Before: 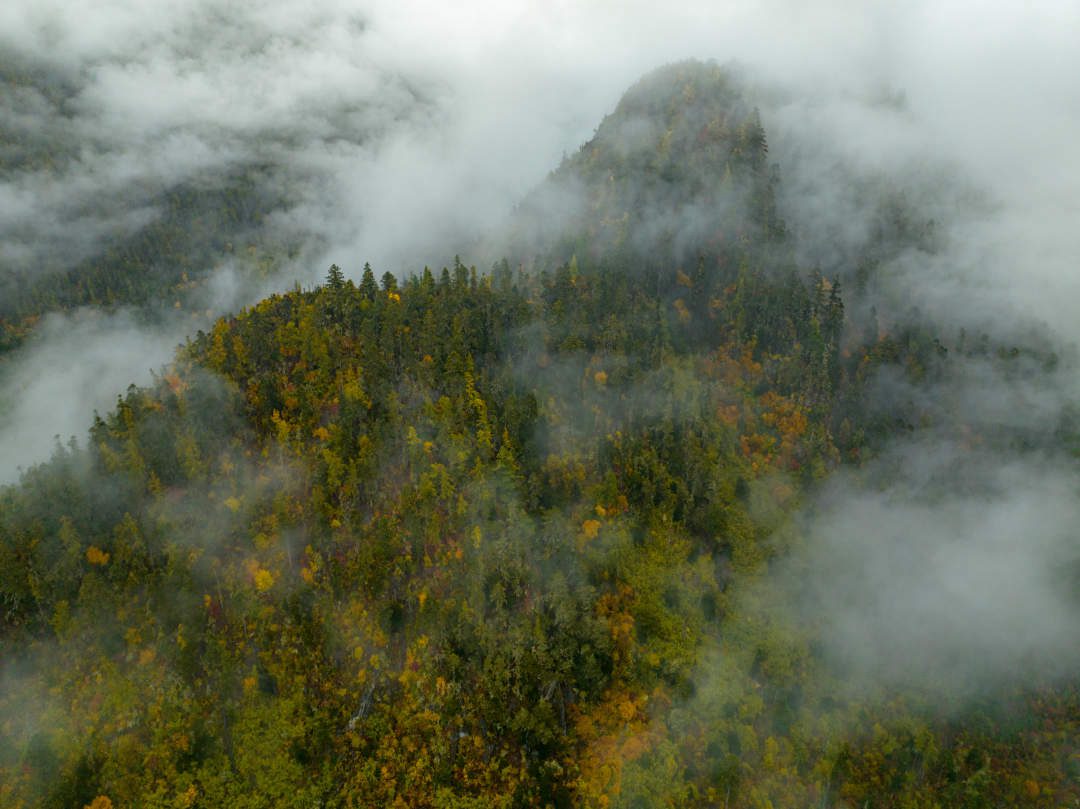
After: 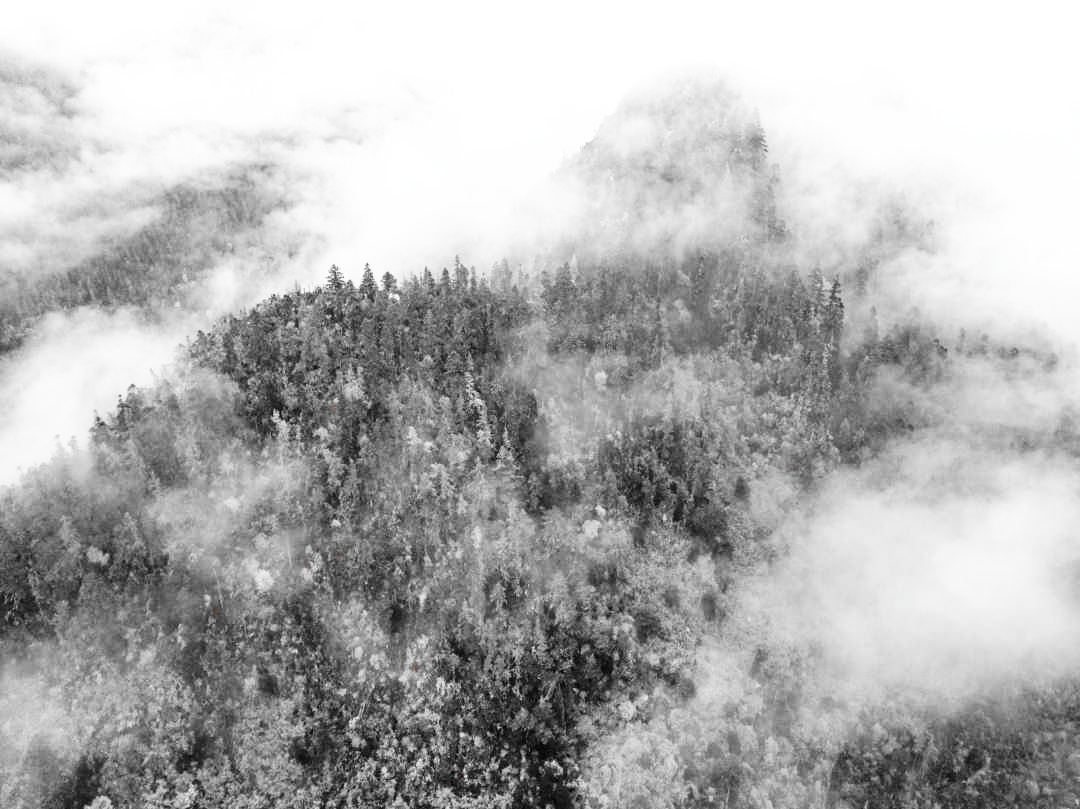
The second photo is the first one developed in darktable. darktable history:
exposure: black level correction 0, exposure 0.696 EV, compensate highlight preservation false
base curve: curves: ch0 [(0, 0) (0.007, 0.004) (0.027, 0.03) (0.046, 0.07) (0.207, 0.54) (0.442, 0.872) (0.673, 0.972) (1, 1)]
color zones: curves: ch1 [(0, 0.006) (0.094, 0.285) (0.171, 0.001) (0.429, 0.001) (0.571, 0.003) (0.714, 0.004) (0.857, 0.004) (1, 0.006)]
